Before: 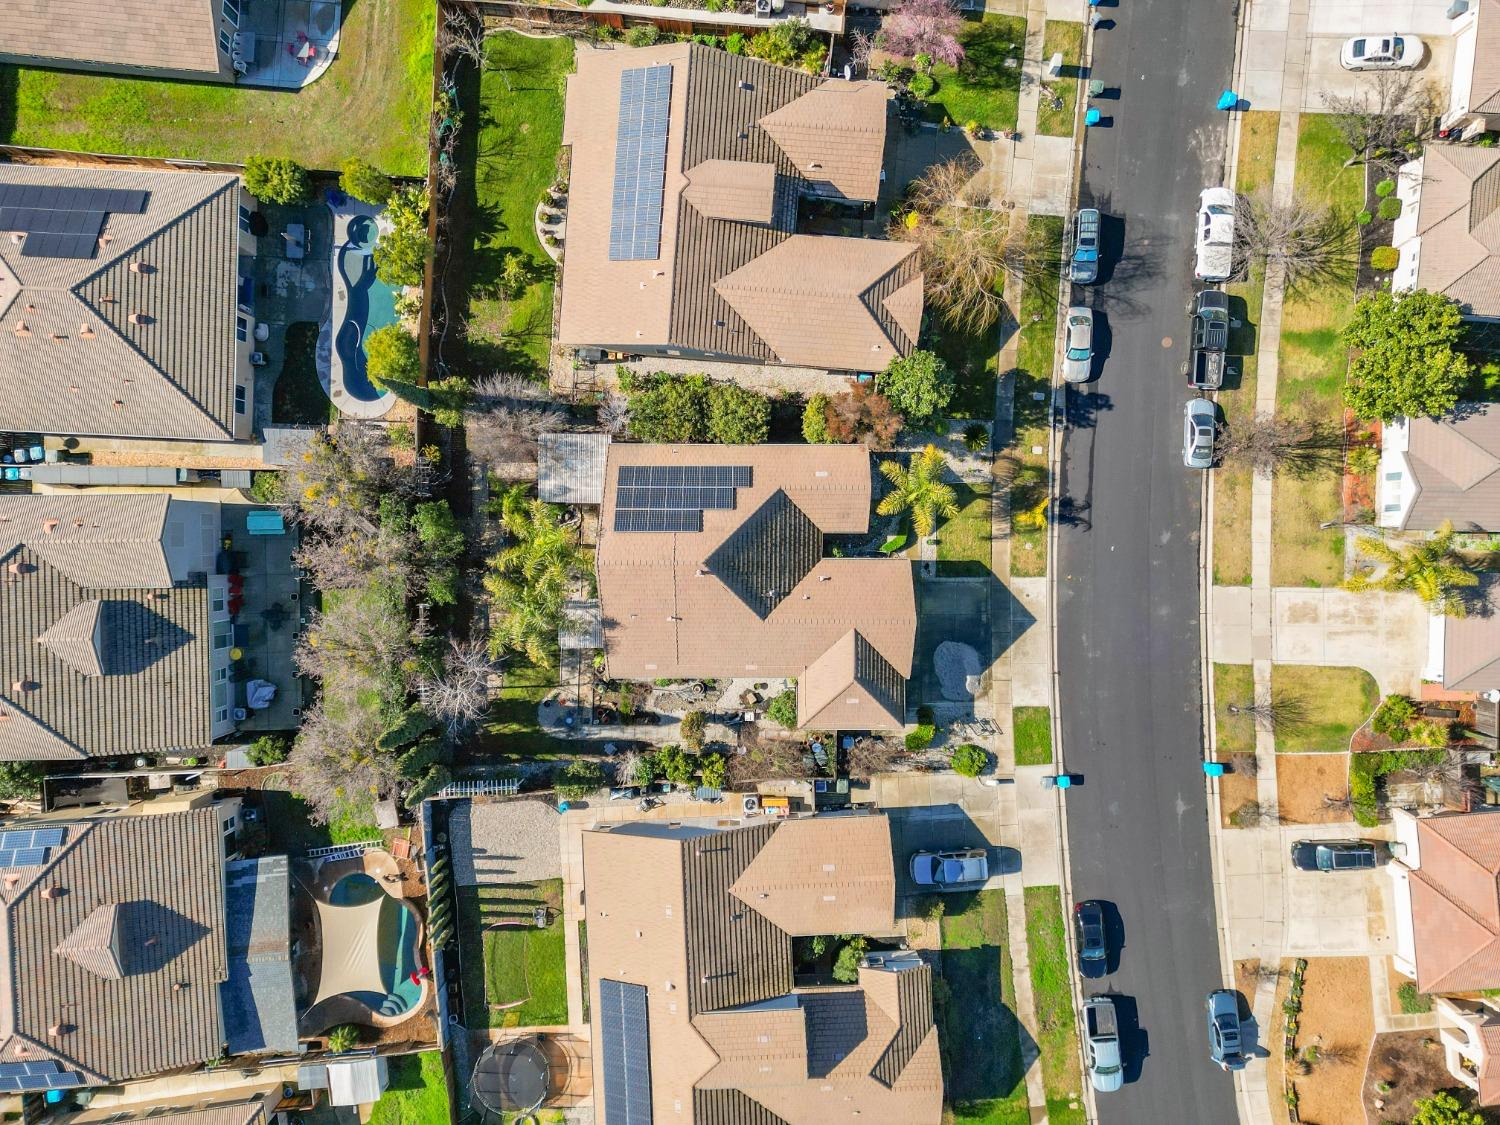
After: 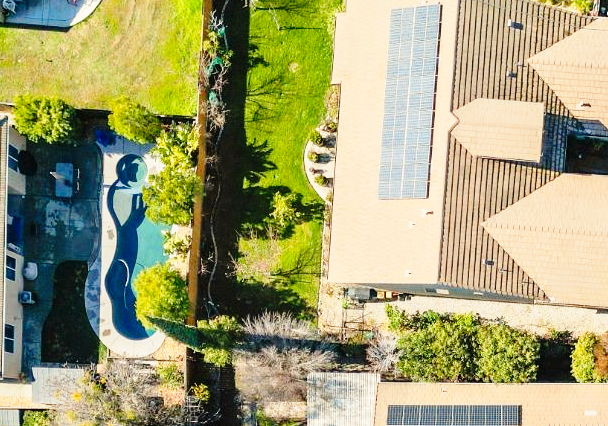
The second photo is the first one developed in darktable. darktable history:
base curve: curves: ch0 [(0, 0) (0.028, 0.03) (0.121, 0.232) (0.46, 0.748) (0.859, 0.968) (1, 1)], preserve colors none
crop: left 15.452%, top 5.459%, right 43.956%, bottom 56.62%
white balance: red 1.029, blue 0.92
